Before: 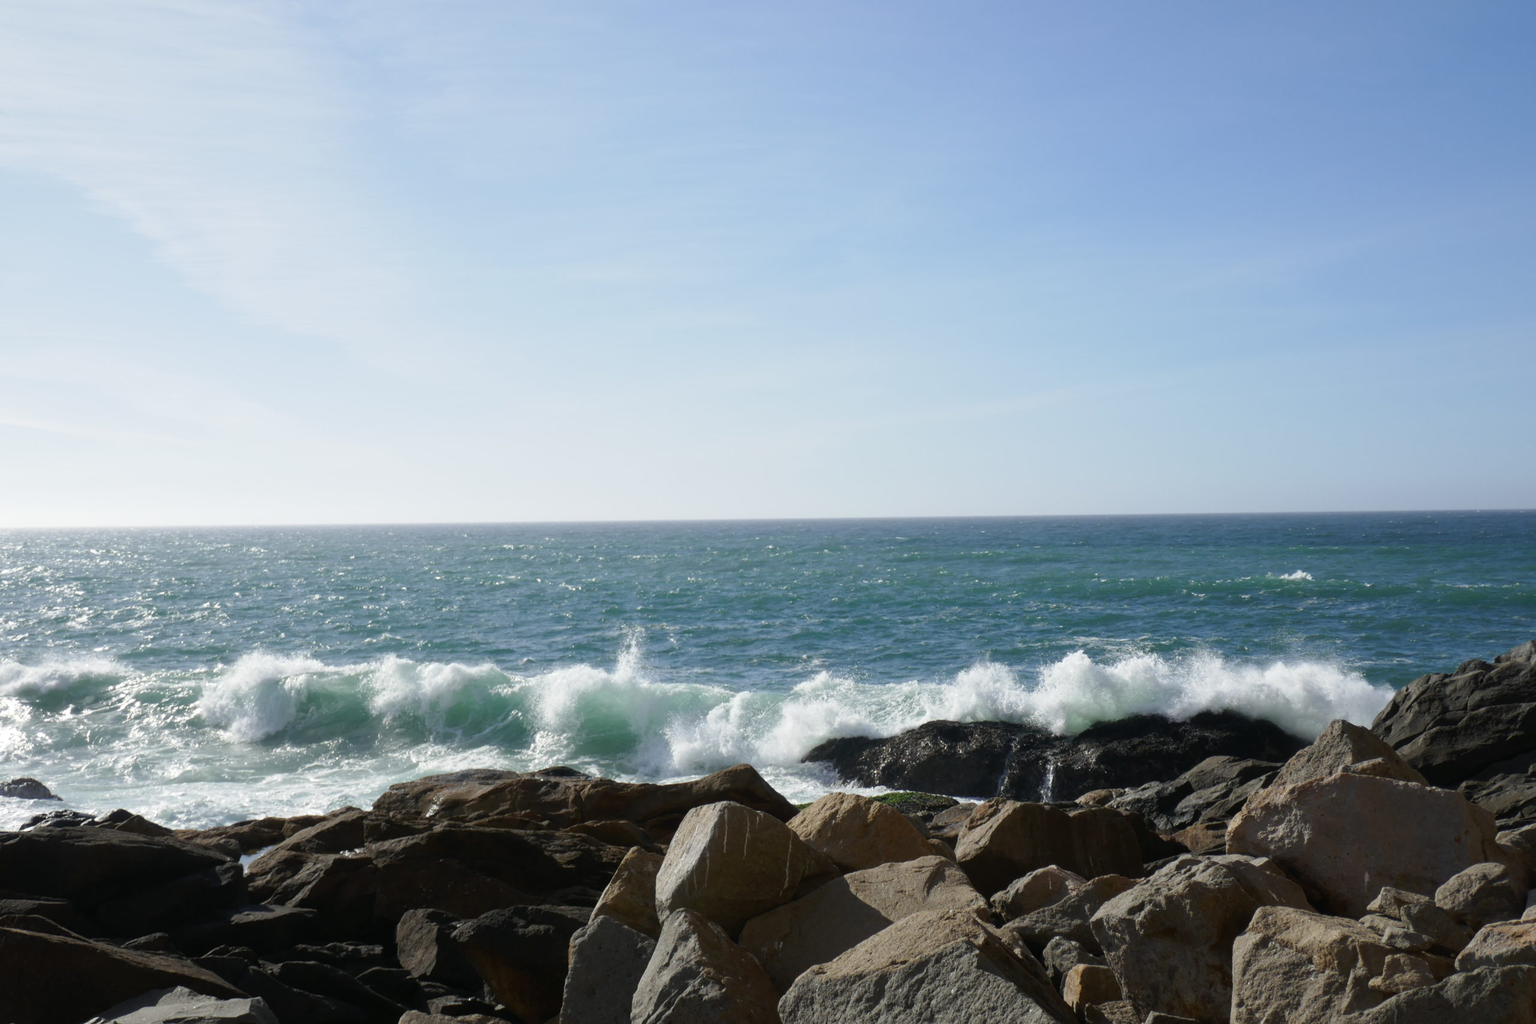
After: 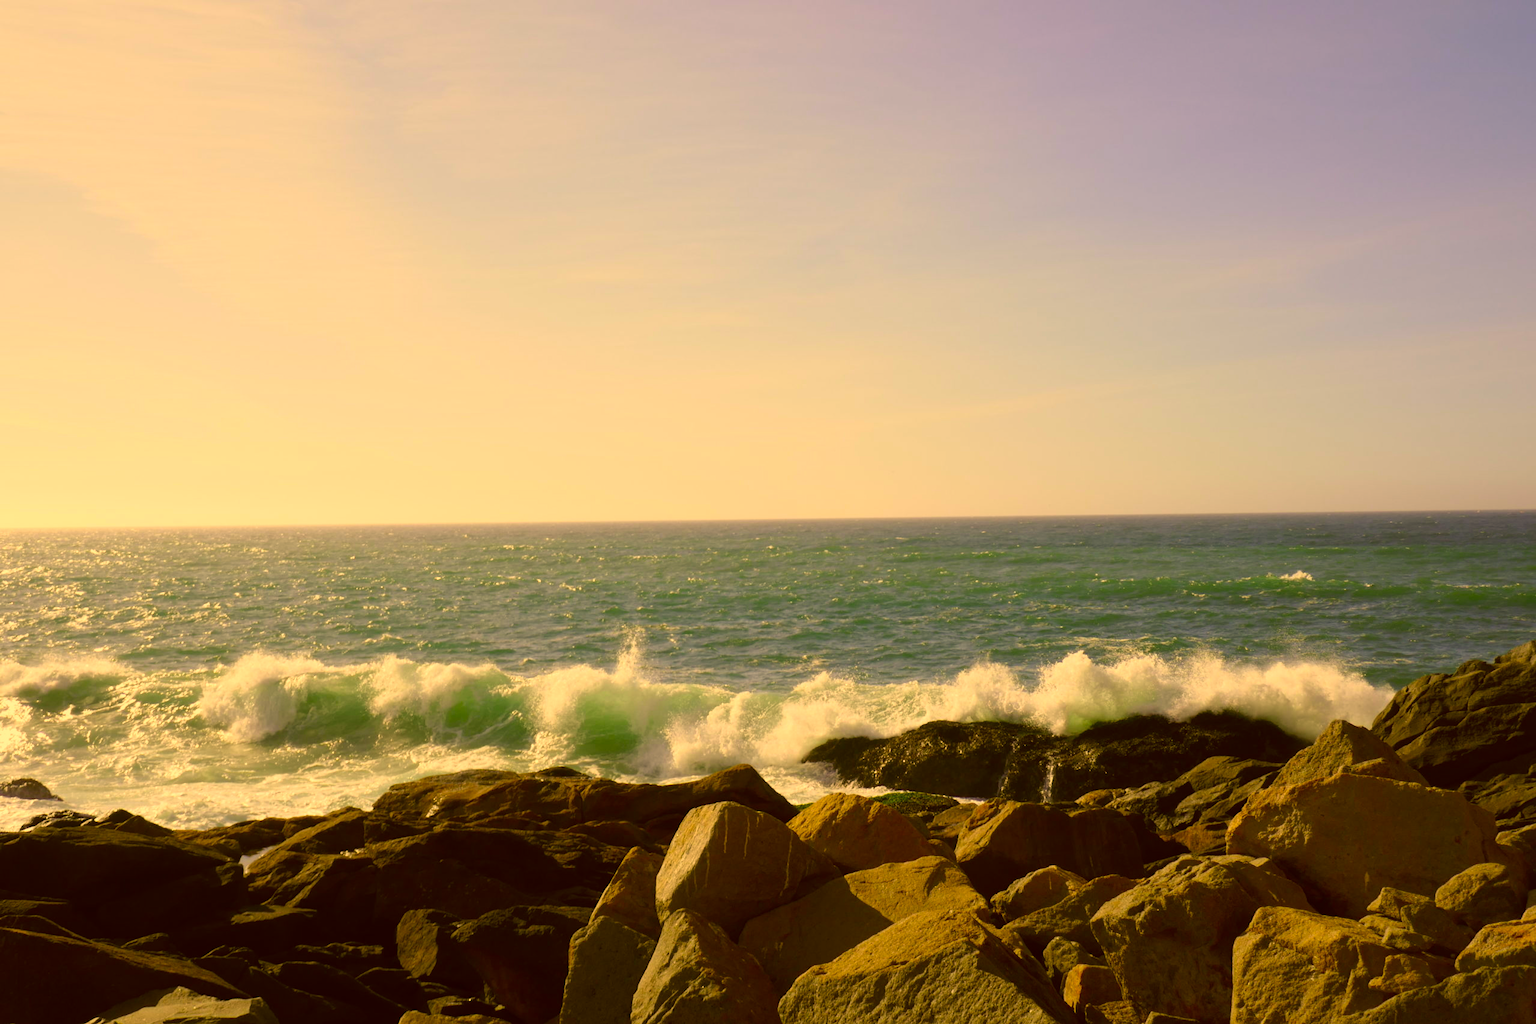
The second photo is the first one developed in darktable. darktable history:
color correction: highlights a* 10.47, highlights b* 30.68, shadows a* 2.86, shadows b* 17.44, saturation 1.74
